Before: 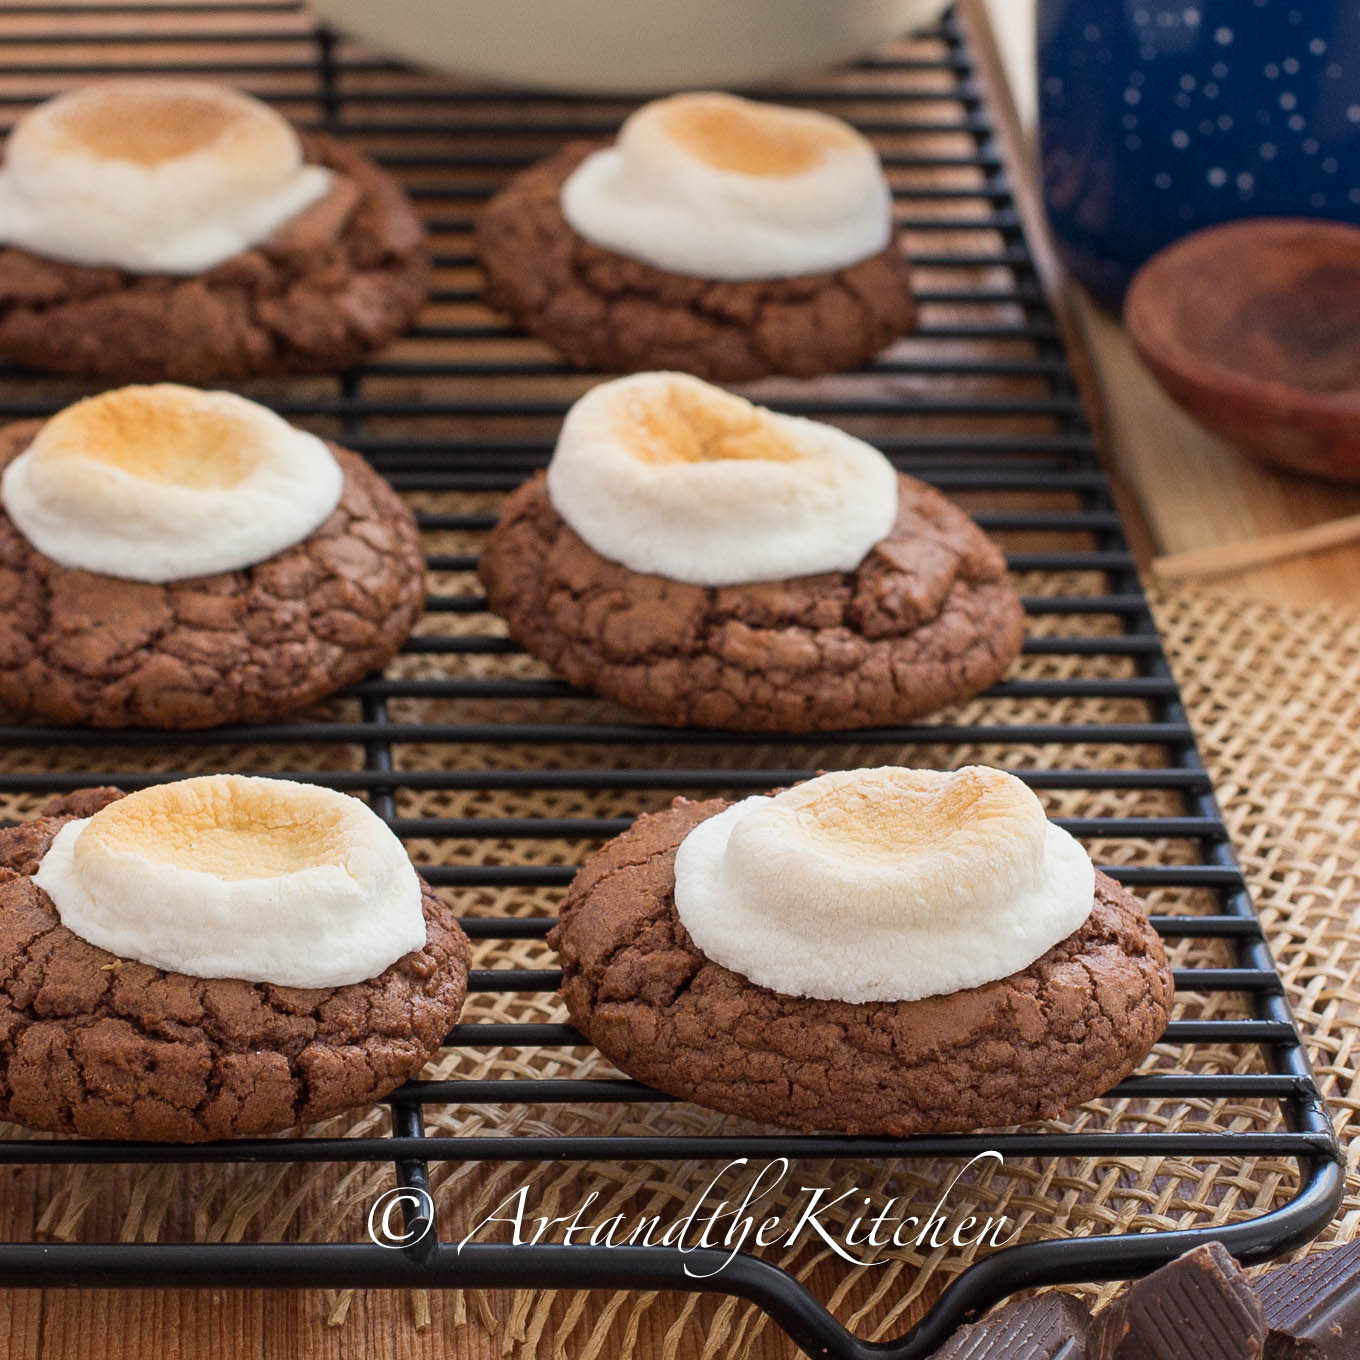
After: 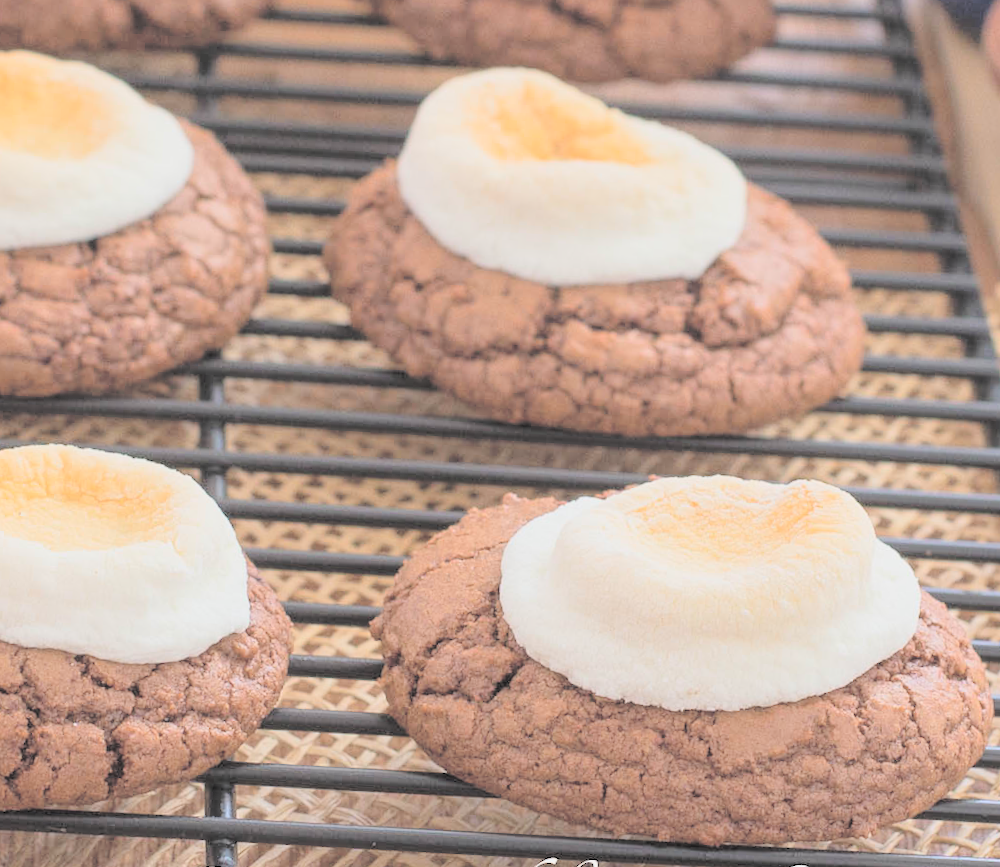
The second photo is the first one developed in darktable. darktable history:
crop and rotate: angle -3.37°, left 9.79%, top 20.73%, right 12.42%, bottom 11.82%
exposure: exposure -0.492 EV, compensate highlight preservation false
contrast brightness saturation: brightness 1
